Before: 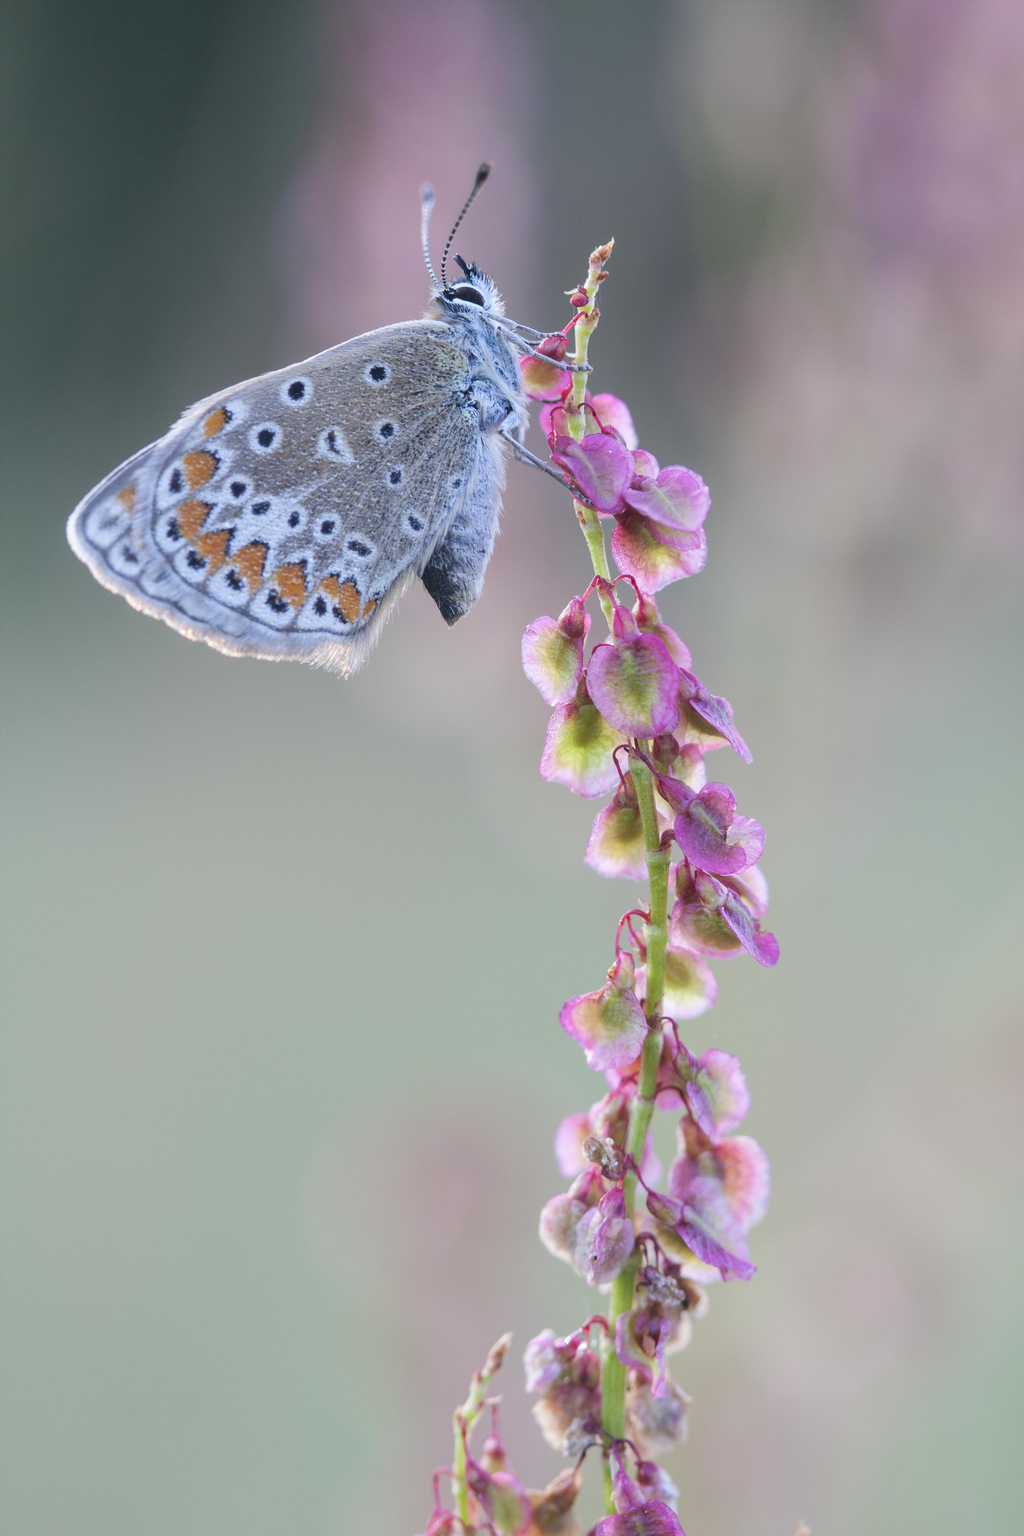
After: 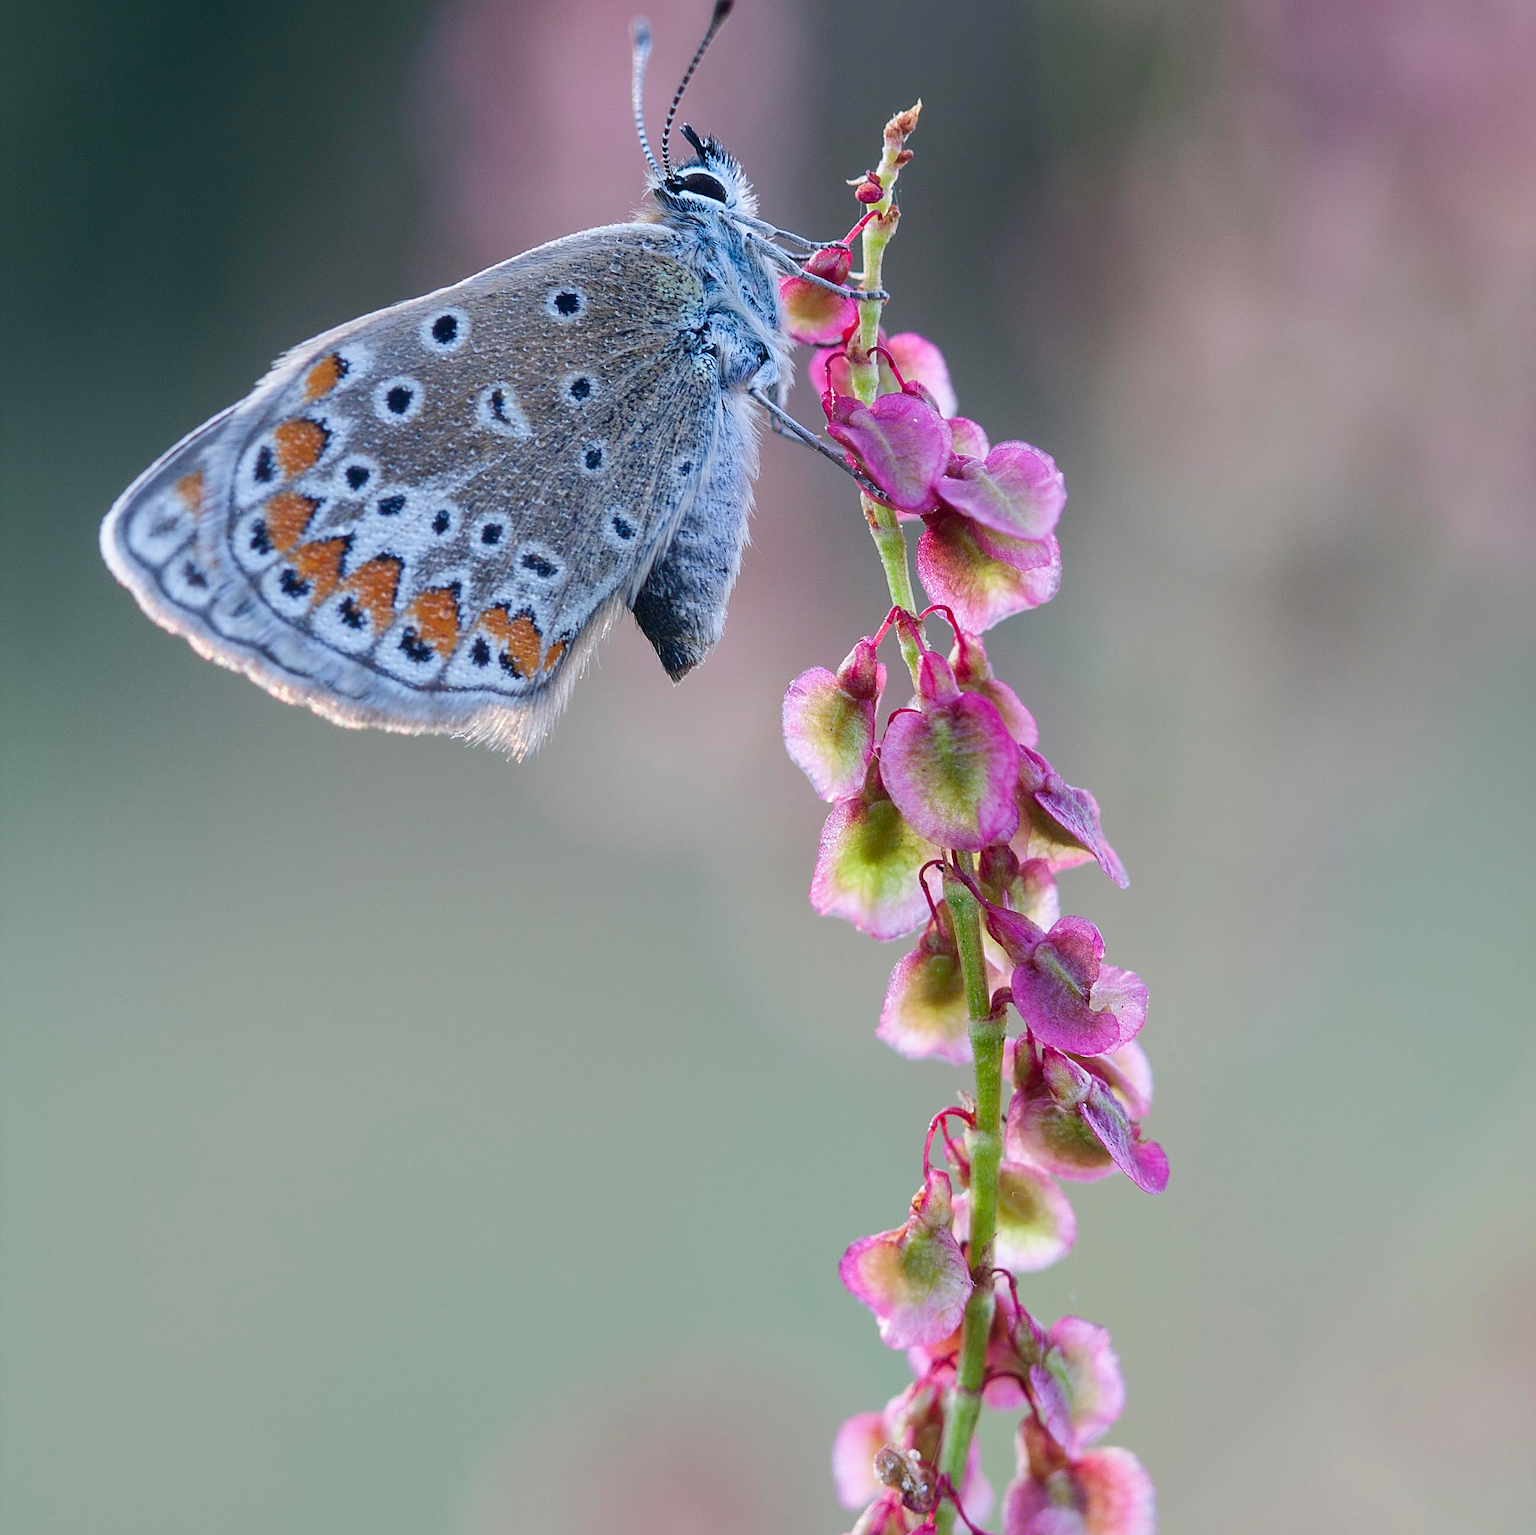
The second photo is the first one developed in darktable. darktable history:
crop: top 11.172%, bottom 22.171%
contrast brightness saturation: contrast 0.07, brightness -0.135, saturation 0.056
sharpen: on, module defaults
